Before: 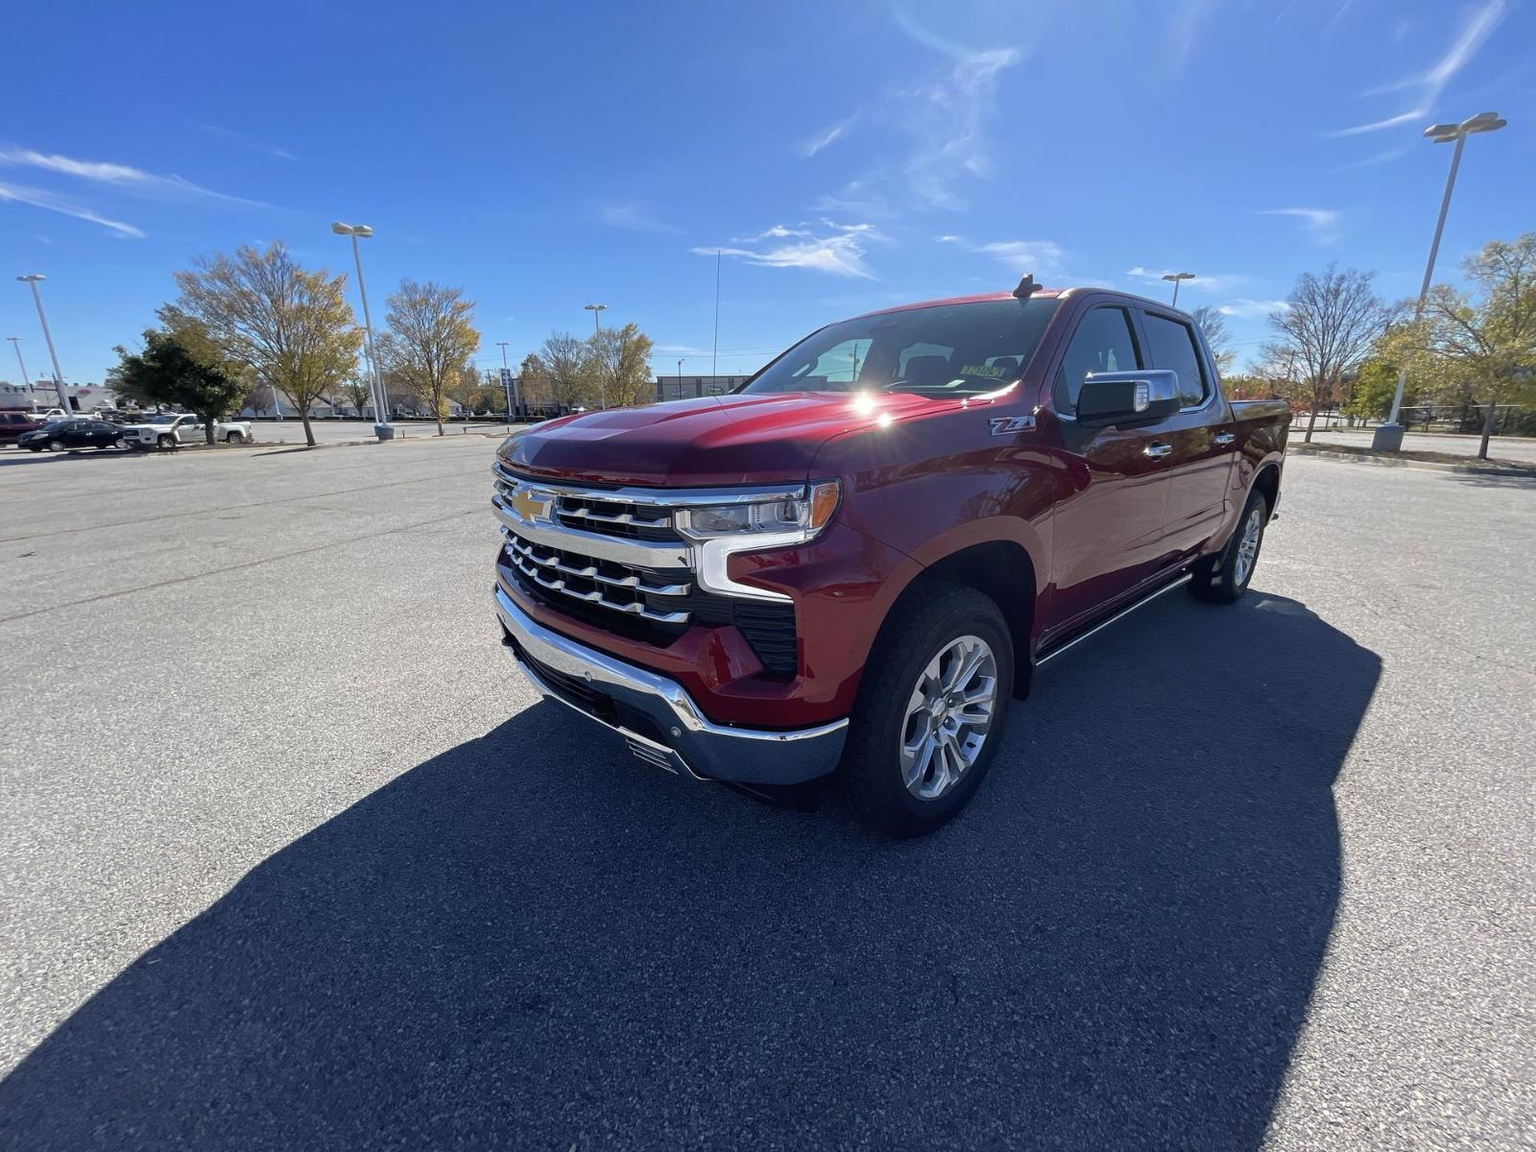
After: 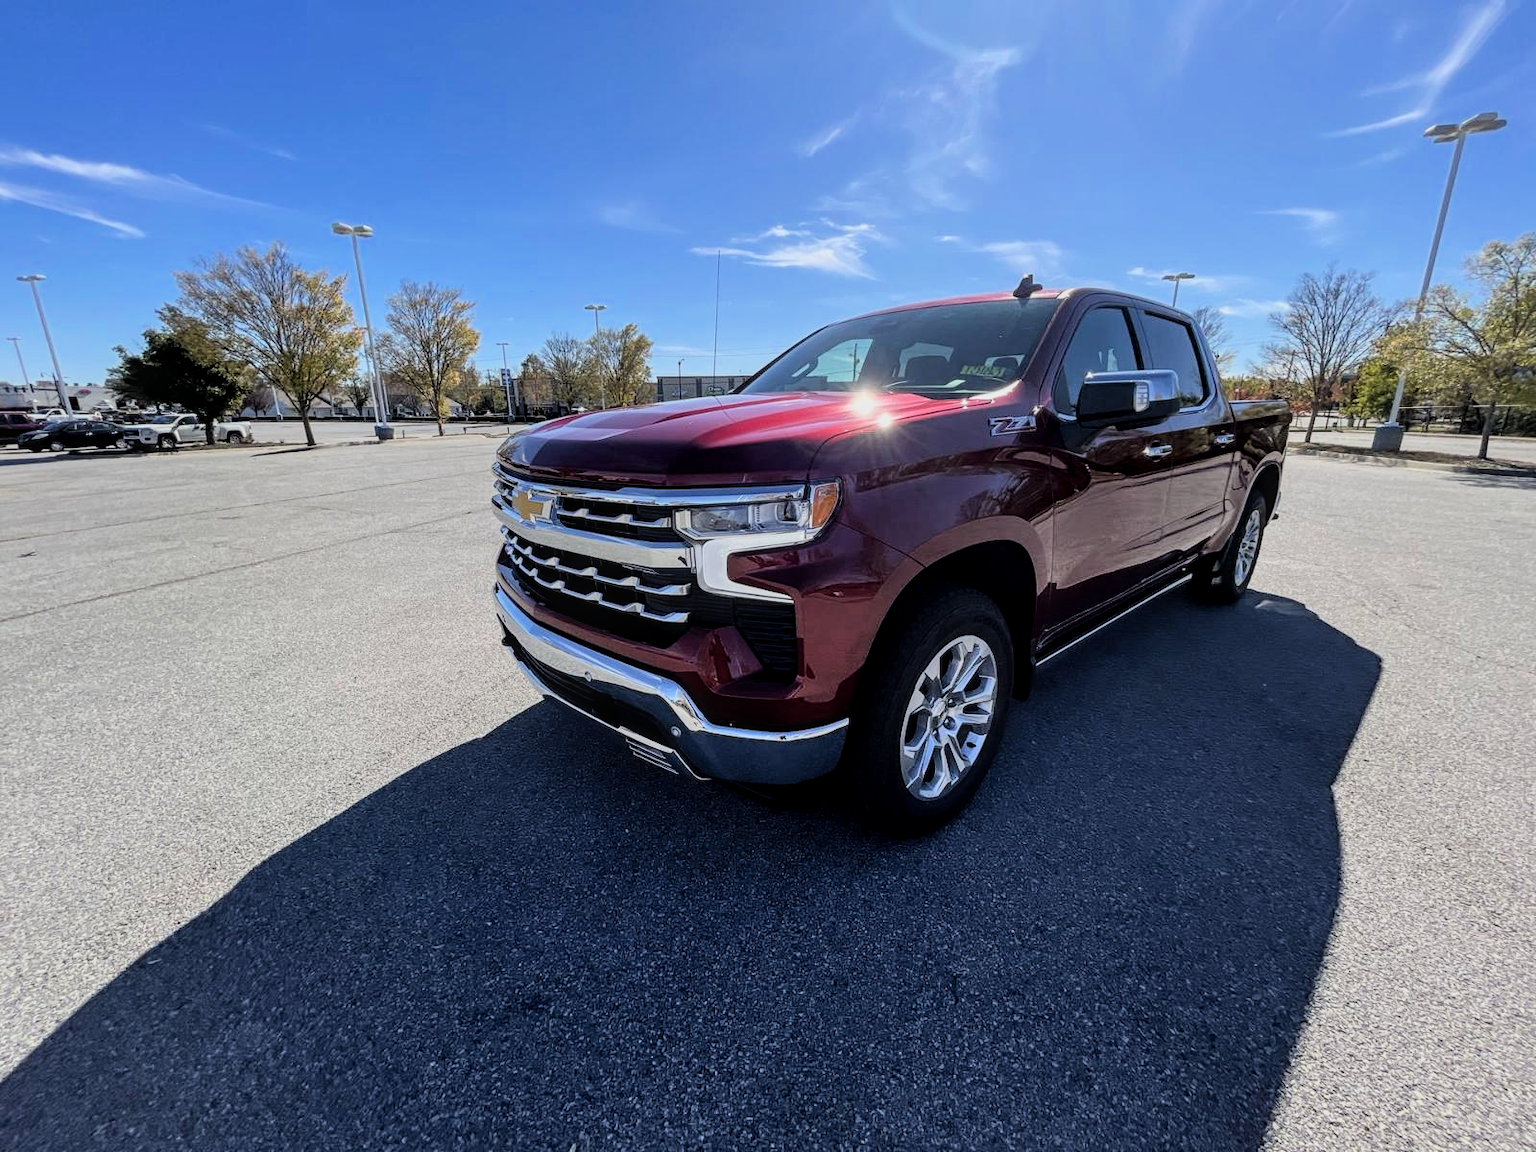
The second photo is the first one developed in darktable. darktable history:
contrast brightness saturation: contrast 0.096, brightness 0.032, saturation 0.09
local contrast: on, module defaults
filmic rgb: black relative exposure -7.5 EV, white relative exposure 5 EV, hardness 3.32, contrast 1.297, color science v6 (2022)
shadows and highlights: shadows 37.02, highlights -26.73, soften with gaussian
